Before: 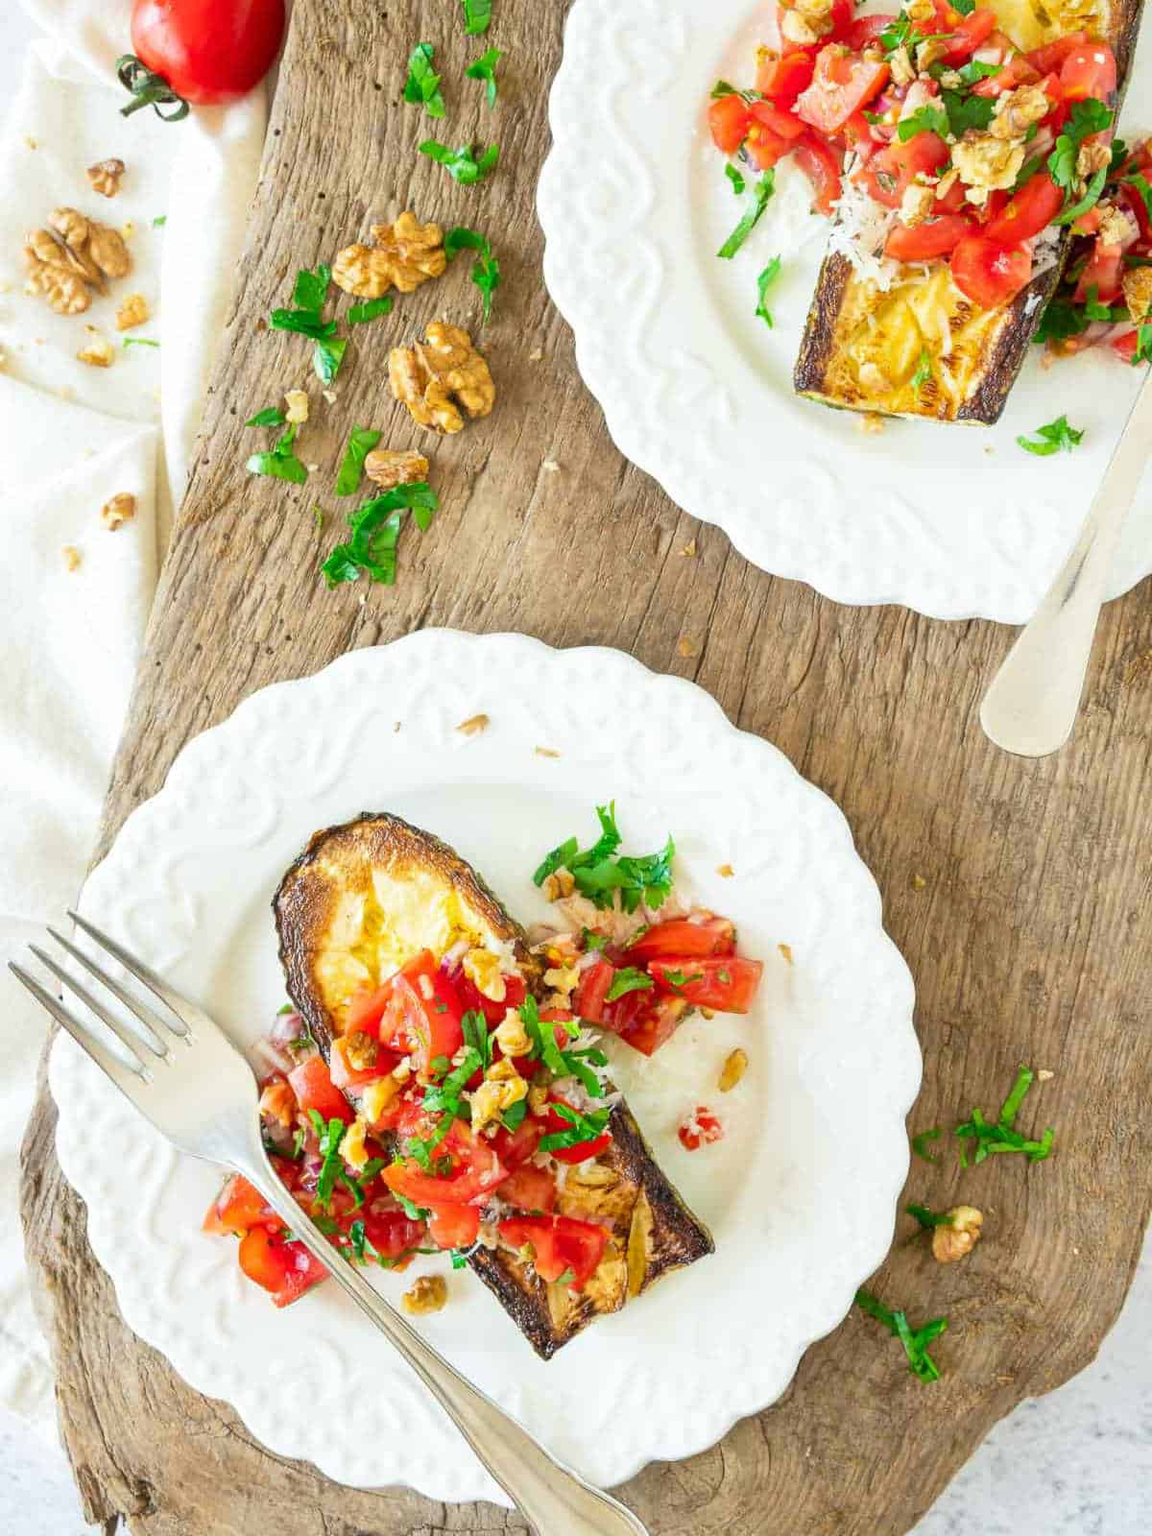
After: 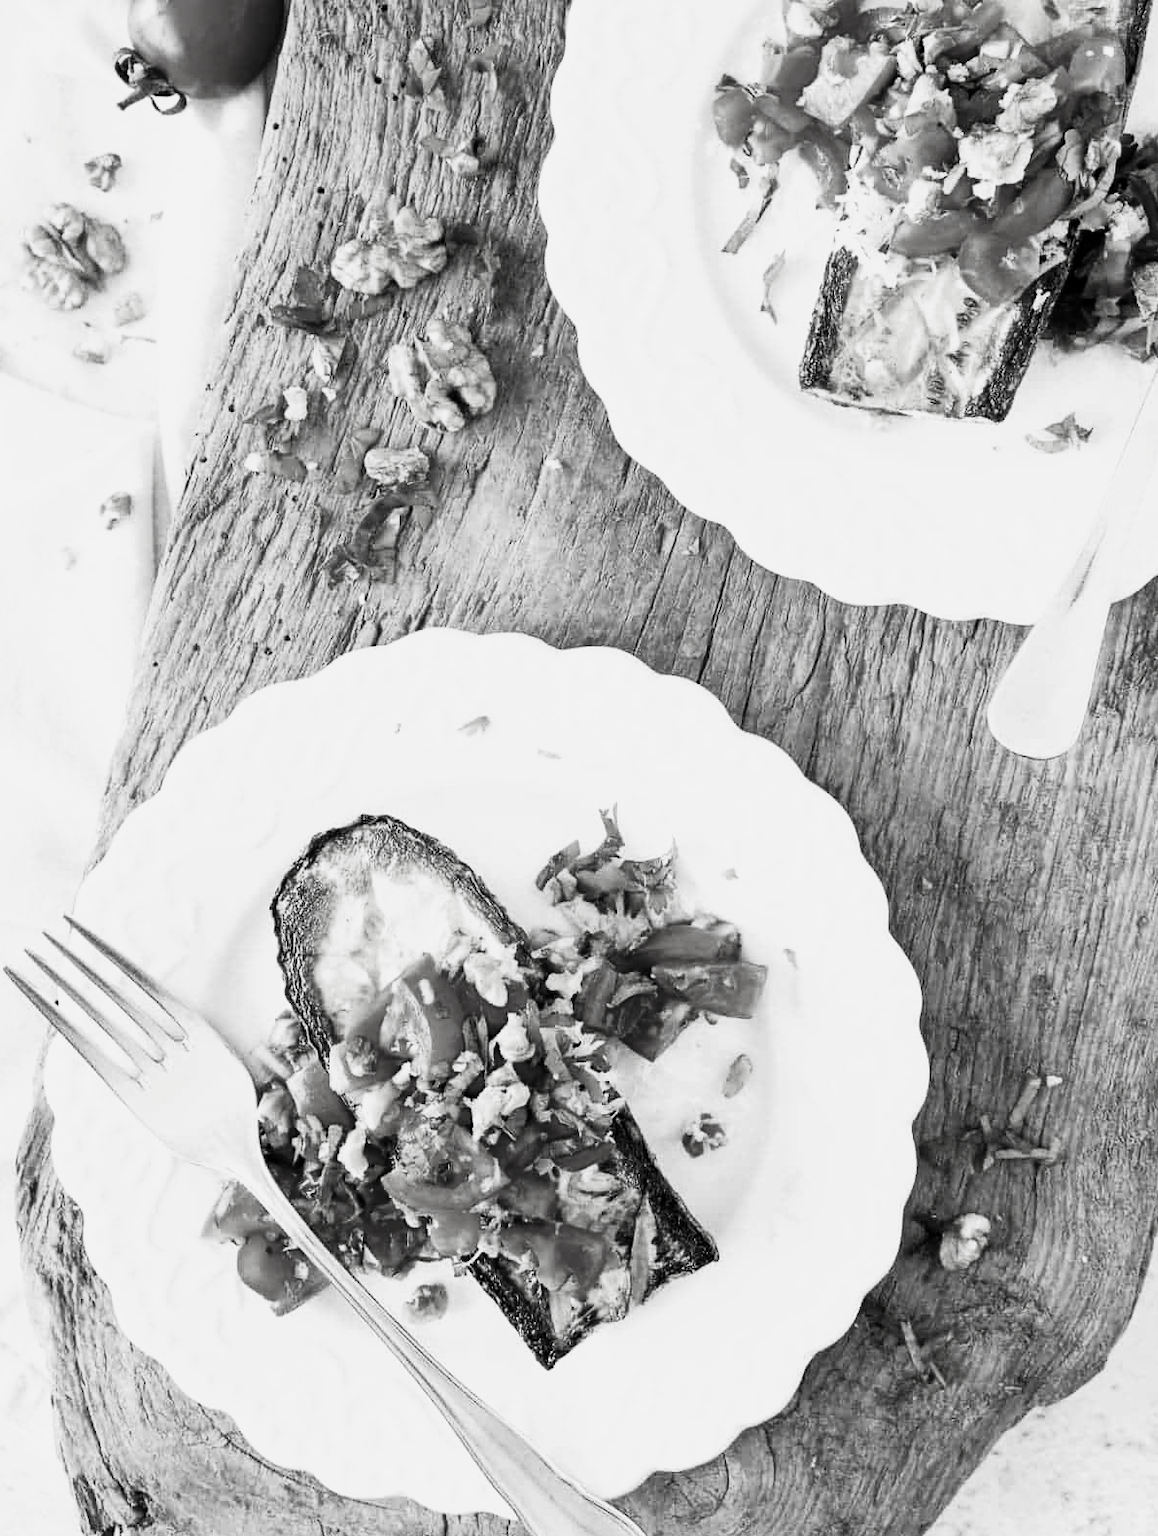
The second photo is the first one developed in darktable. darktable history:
base curve: curves: ch0 [(0, 0) (0.028, 0.03) (0.105, 0.232) (0.387, 0.748) (0.754, 0.968) (1, 1)], preserve colors none
crop: left 0.473%, top 0.506%, right 0.174%, bottom 0.72%
contrast brightness saturation: contrast -0.038, brightness -0.606, saturation -0.994
